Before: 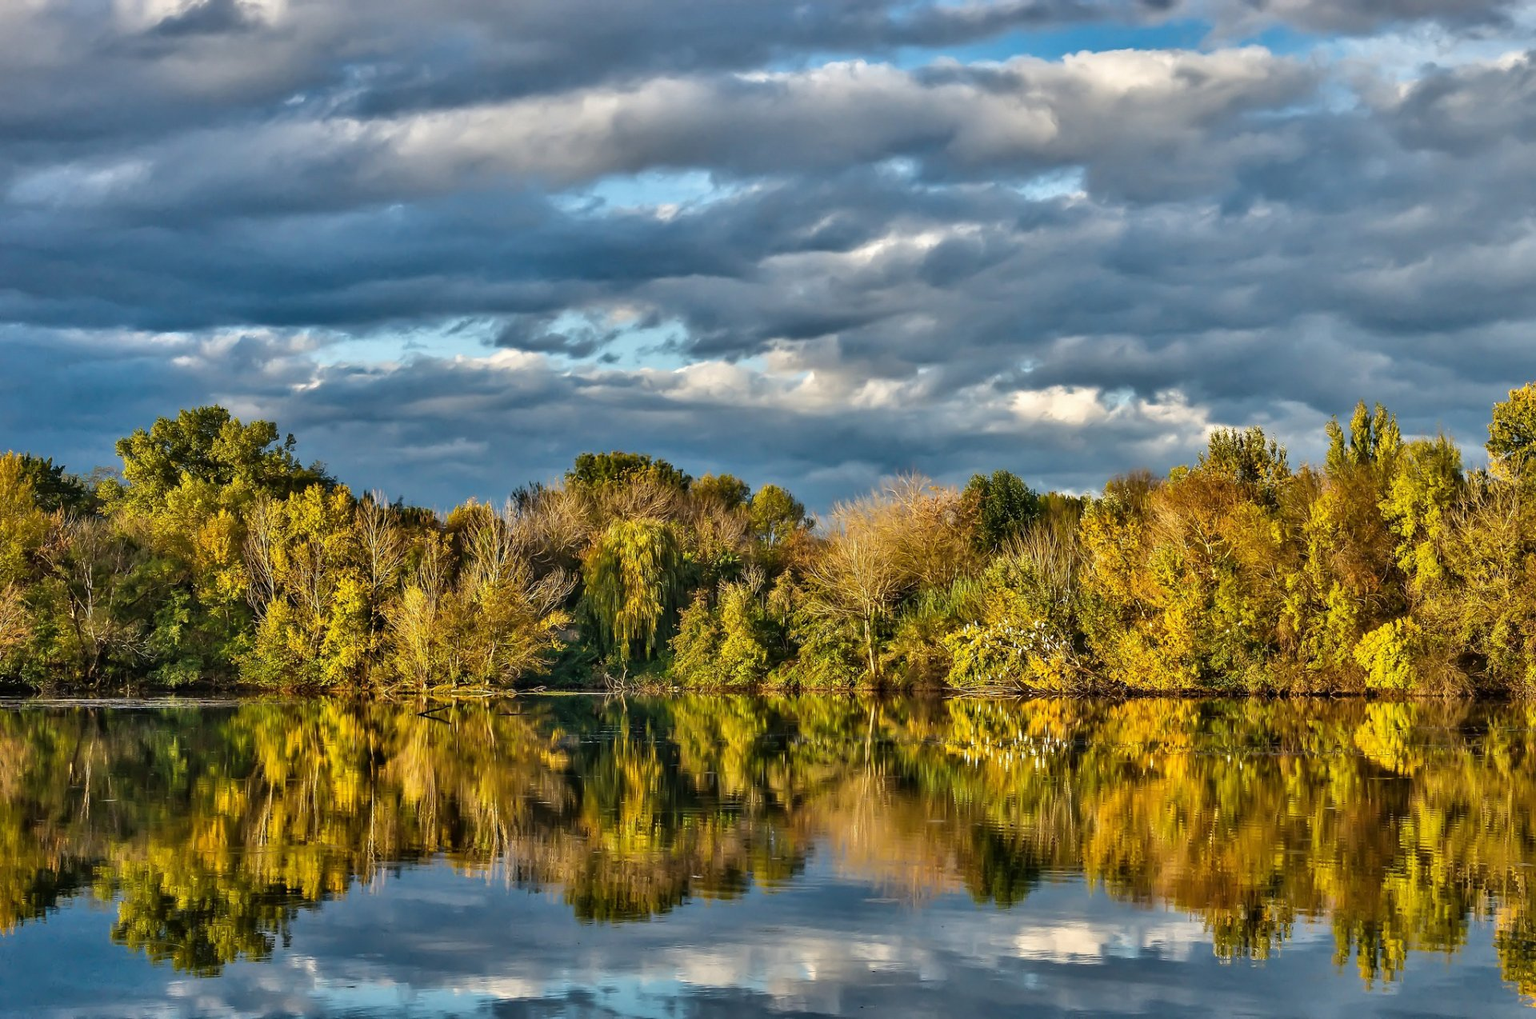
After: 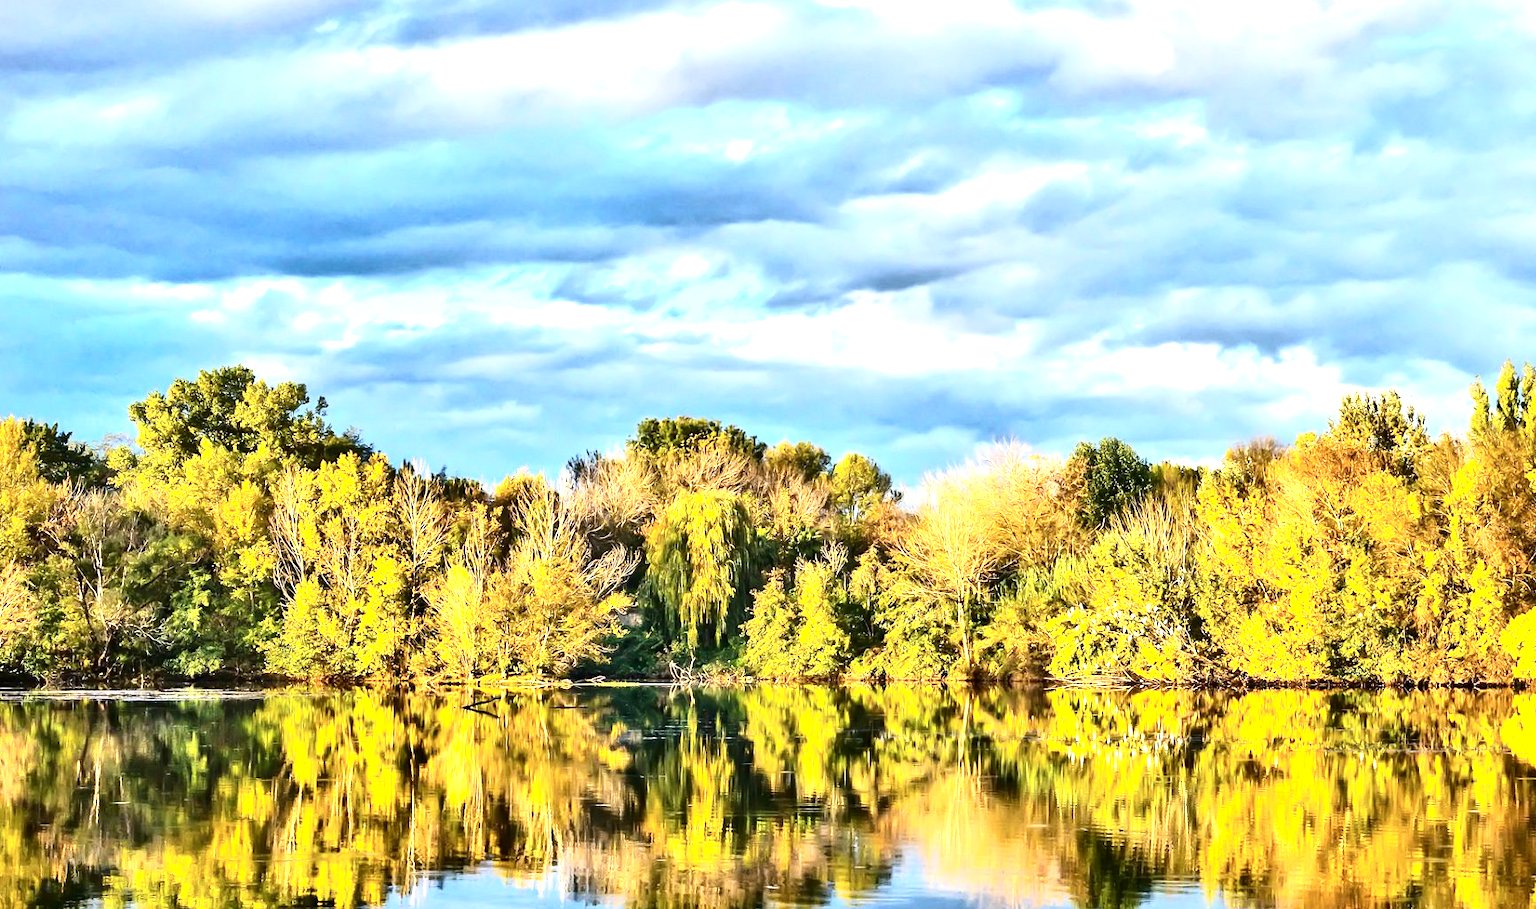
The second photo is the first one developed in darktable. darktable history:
exposure: black level correction 0, exposure 1.741 EV, compensate exposure bias true, compensate highlight preservation false
white balance: red 0.984, blue 1.059
crop: top 7.49%, right 9.717%, bottom 11.943%
contrast brightness saturation: contrast 0.28
